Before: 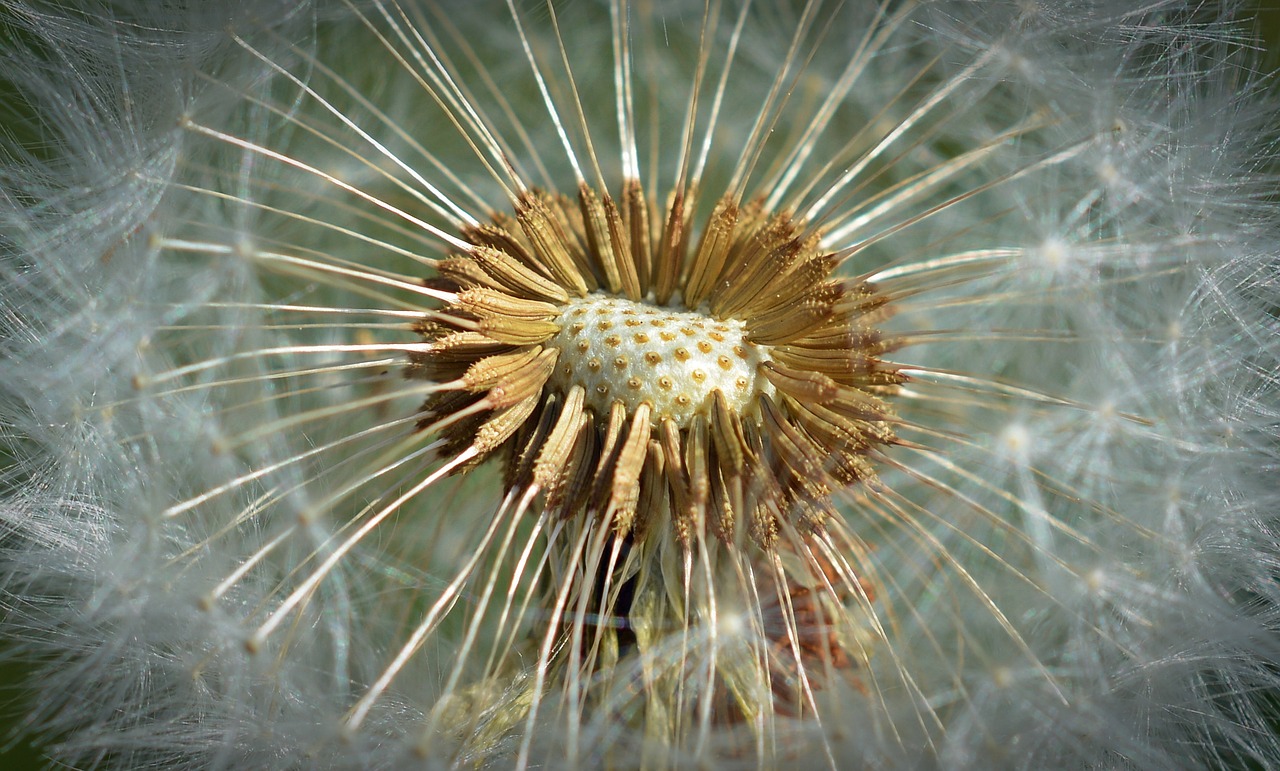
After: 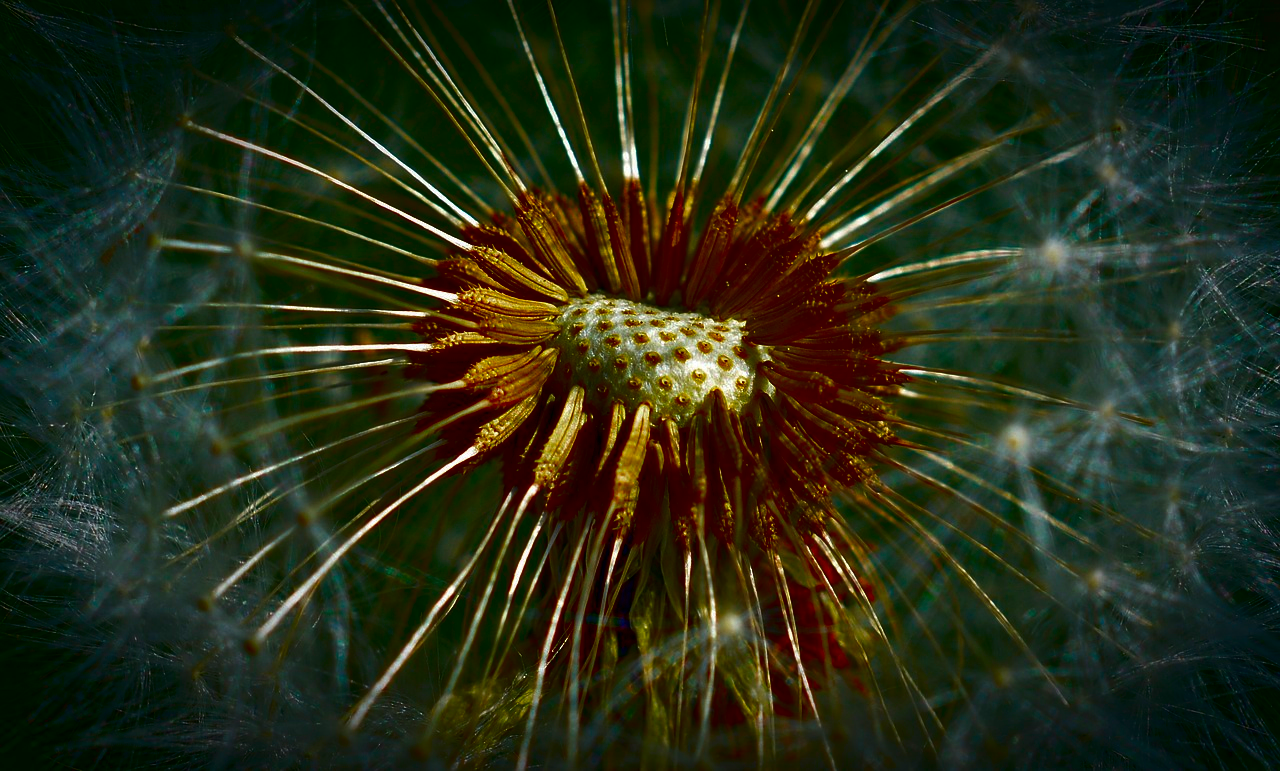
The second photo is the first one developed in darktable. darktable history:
contrast brightness saturation: brightness -0.981, saturation 0.994
